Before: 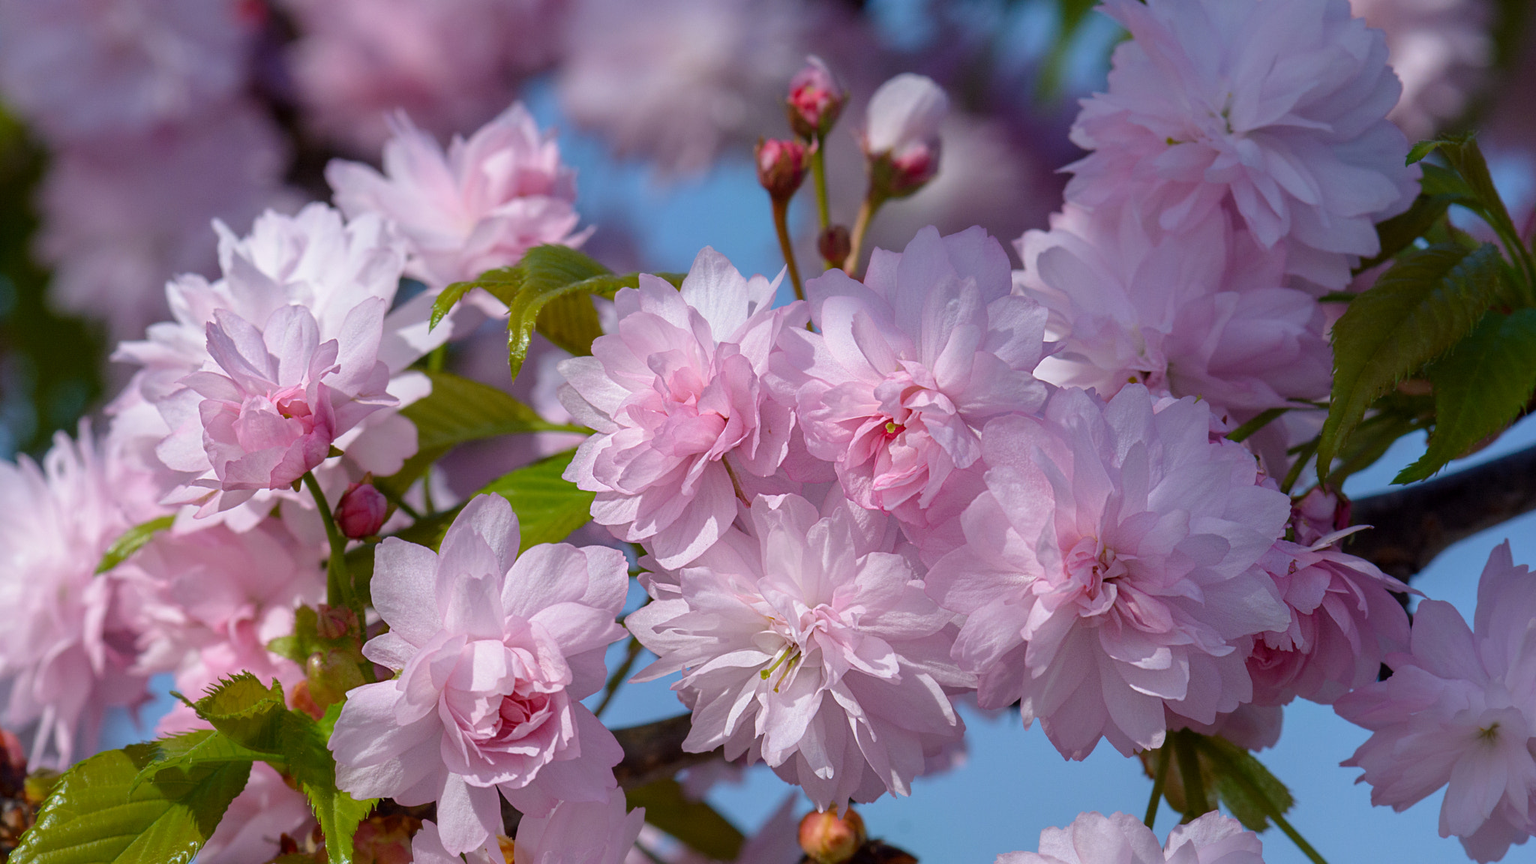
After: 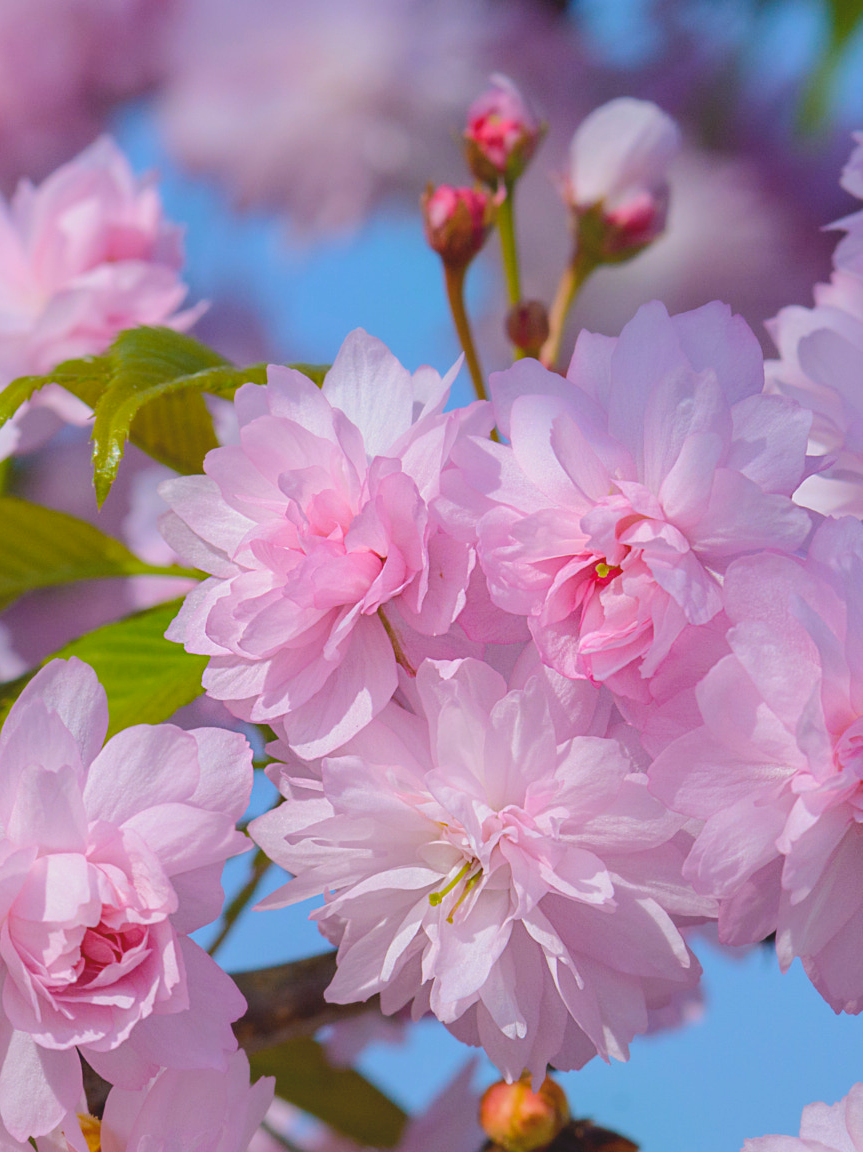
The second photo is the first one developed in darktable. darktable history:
levels: levels [0, 0.492, 0.984]
color balance rgb: perceptual saturation grading › global saturation 25%, perceptual brilliance grading › mid-tones 10%, perceptual brilliance grading › shadows 15%, global vibrance 20%
crop: left 28.583%, right 29.231%
contrast brightness saturation: contrast -0.15, brightness 0.05, saturation -0.12
